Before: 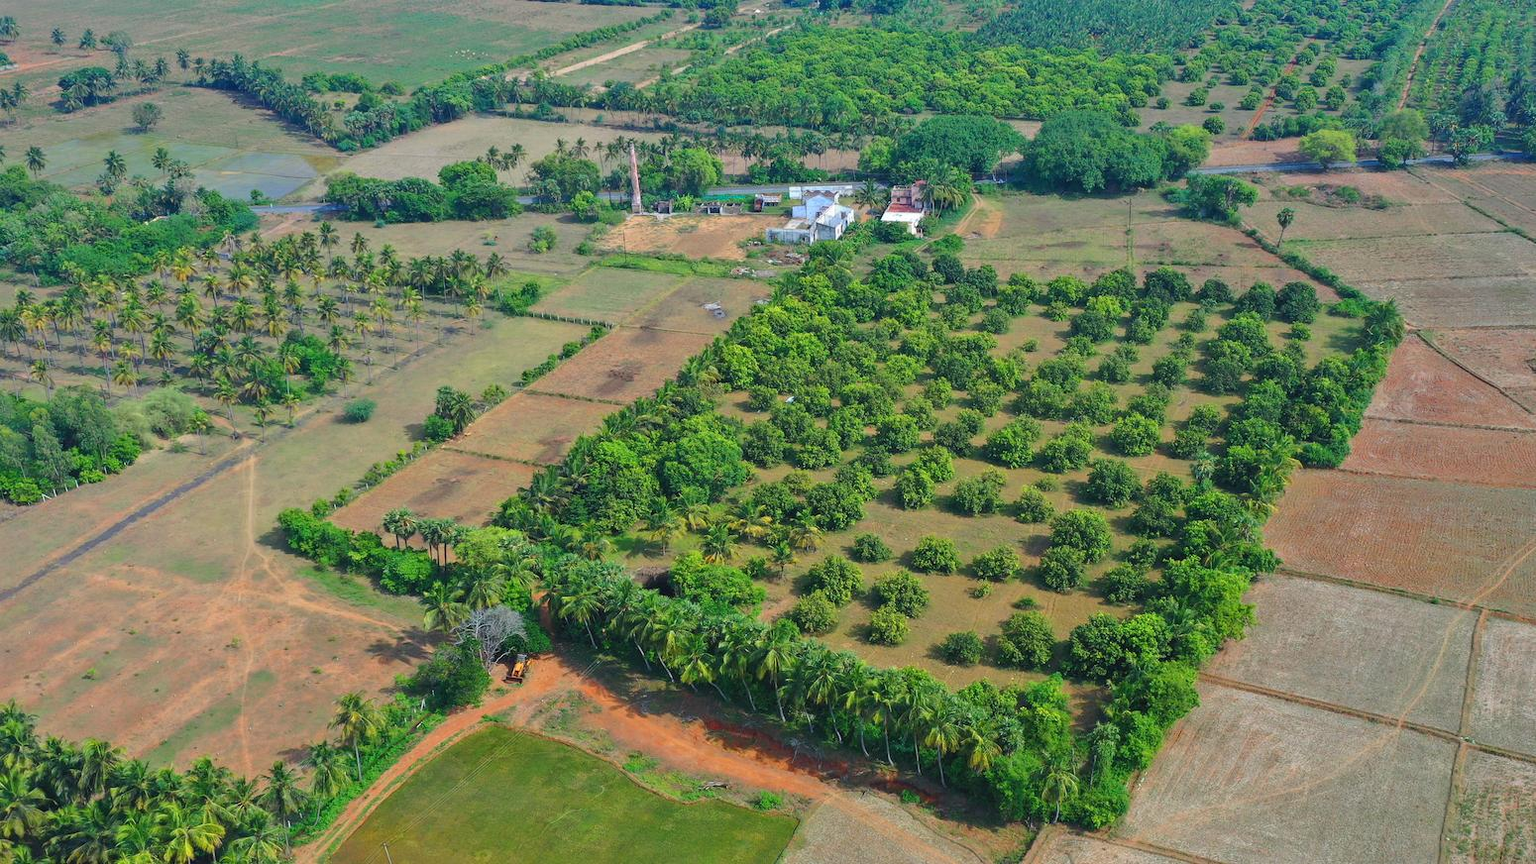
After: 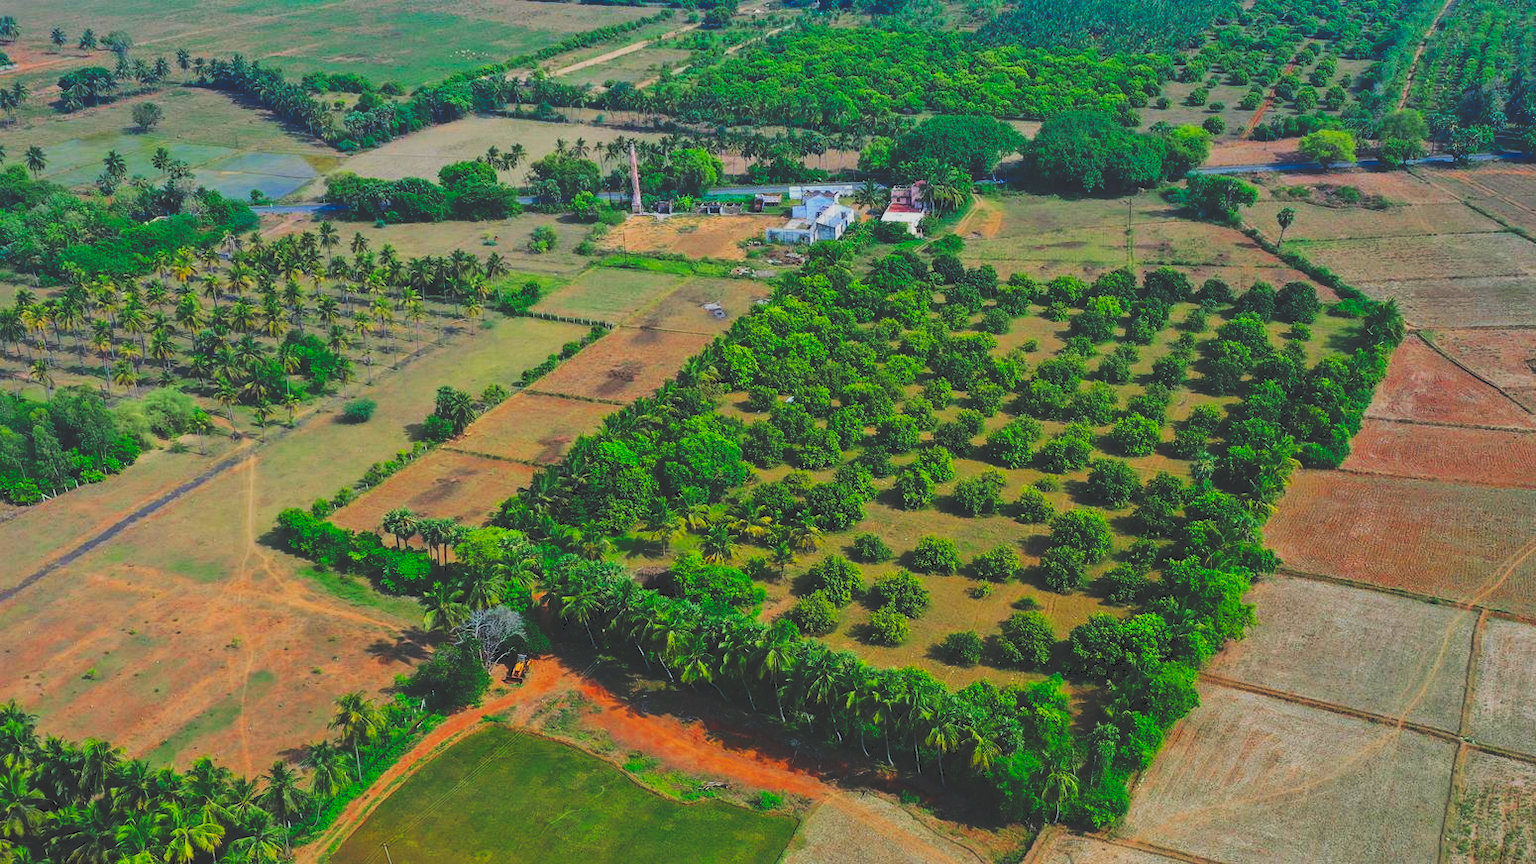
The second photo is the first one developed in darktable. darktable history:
tone curve: curves: ch0 [(0, 0) (0.003, 0.183) (0.011, 0.183) (0.025, 0.184) (0.044, 0.188) (0.069, 0.197) (0.1, 0.204) (0.136, 0.212) (0.177, 0.226) (0.224, 0.24) (0.277, 0.273) (0.335, 0.322) (0.399, 0.388) (0.468, 0.468) (0.543, 0.579) (0.623, 0.686) (0.709, 0.792) (0.801, 0.877) (0.898, 0.939) (1, 1)], preserve colors none
tone equalizer: -8 EV -0.417 EV, -7 EV -0.389 EV, -6 EV -0.333 EV, -5 EV -0.222 EV, -3 EV 0.222 EV, -2 EV 0.333 EV, -1 EV 0.389 EV, +0 EV 0.417 EV, edges refinement/feathering 500, mask exposure compensation -1.57 EV, preserve details no
exposure: exposure -0.462 EV, compensate highlight preservation false
filmic rgb: black relative exposure -8.79 EV, white relative exposure 4.98 EV, threshold 6 EV, target black luminance 0%, hardness 3.77, latitude 66.34%, contrast 0.822, highlights saturation mix 10%, shadows ↔ highlights balance 20%, add noise in highlights 0.1, color science v4 (2020), iterations of high-quality reconstruction 0, type of noise poissonian, enable highlight reconstruction true
